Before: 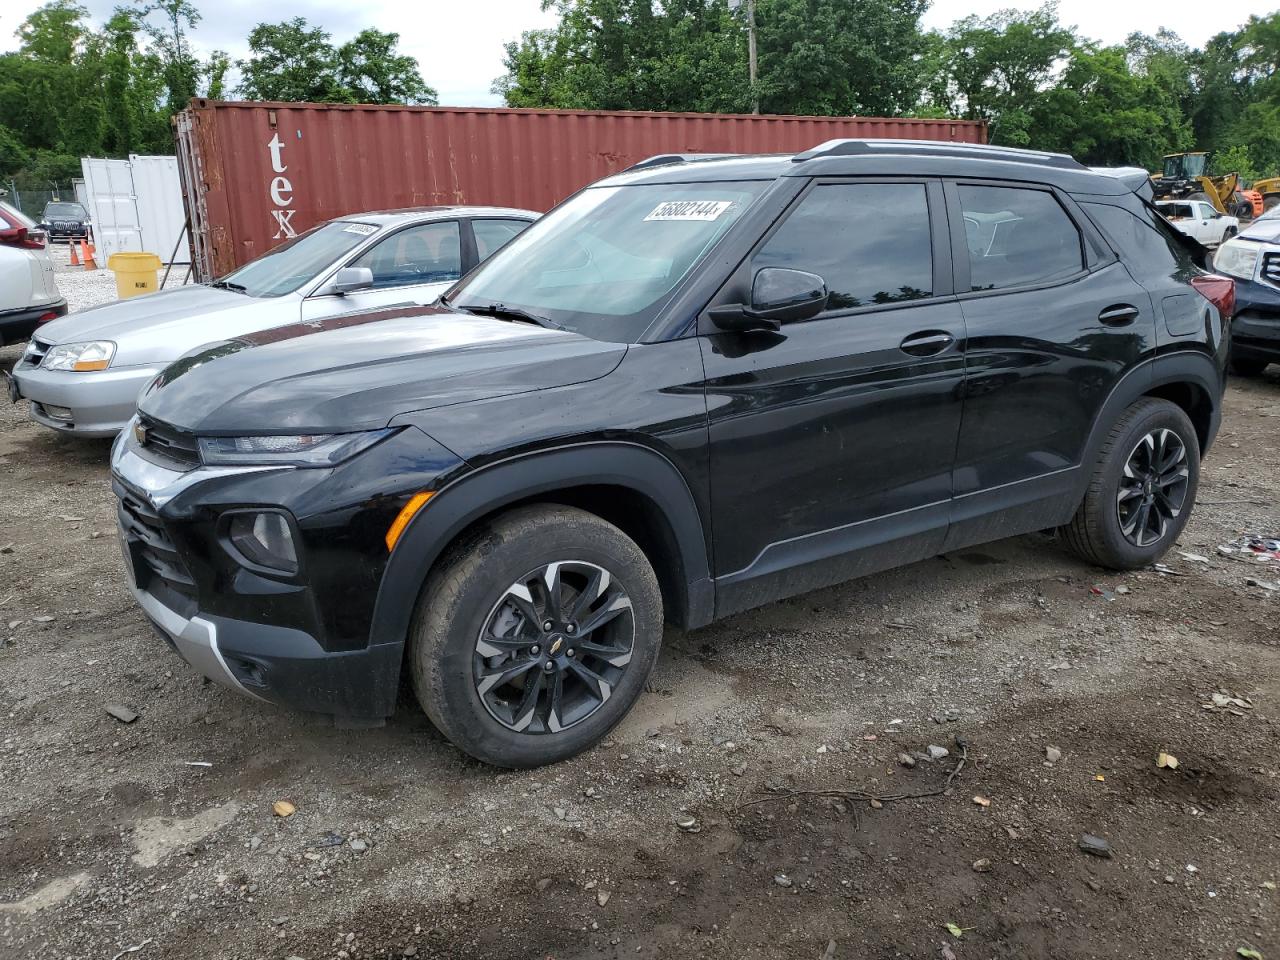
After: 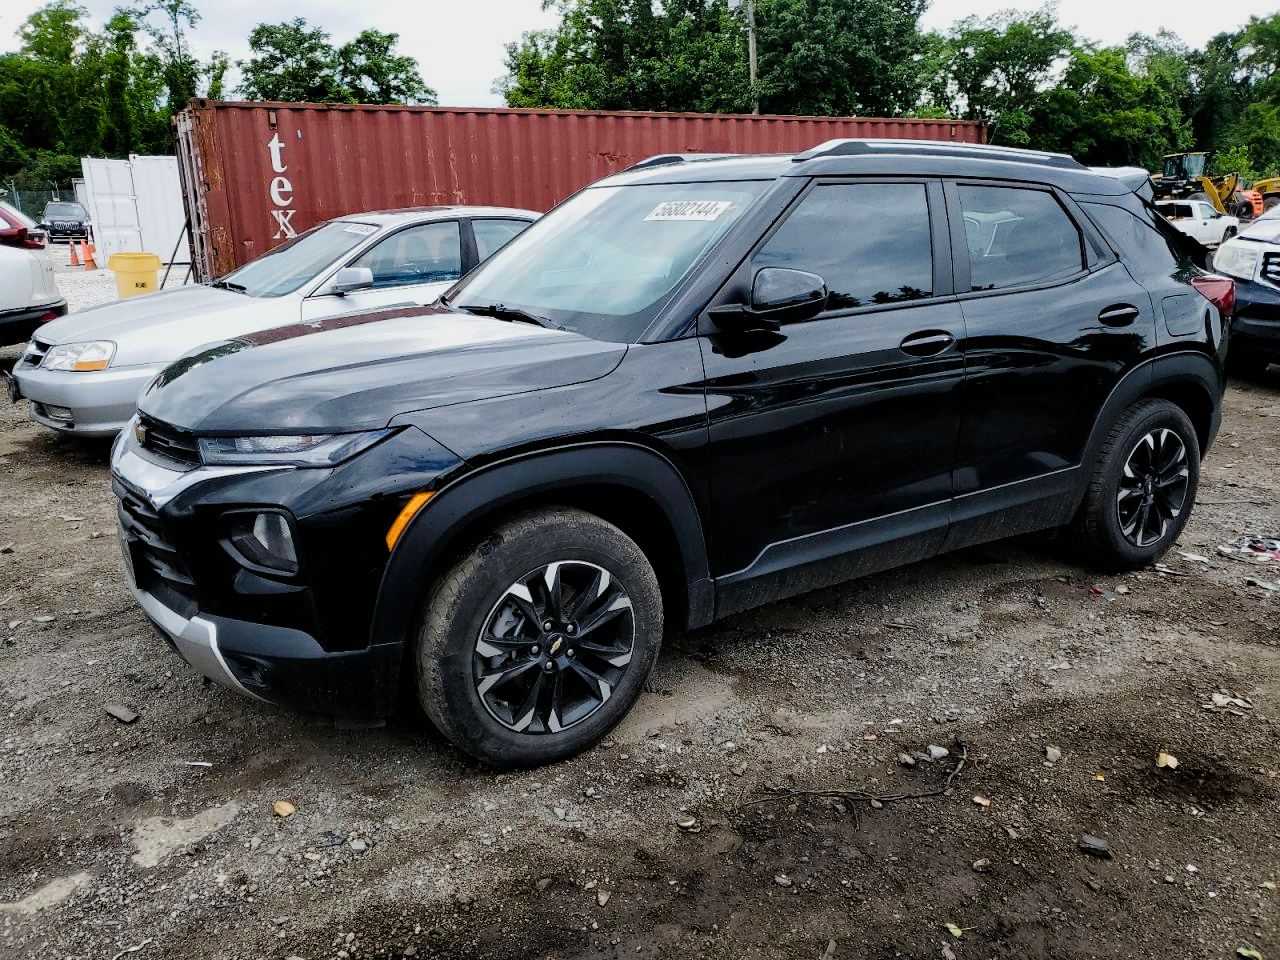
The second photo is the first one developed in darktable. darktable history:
color balance rgb: perceptual saturation grading › global saturation 20%, perceptual saturation grading › highlights -25%, perceptual saturation grading › shadows 50%
filmic rgb: black relative exposure -5 EV, white relative exposure 3.5 EV, hardness 3.19, contrast 1.4, highlights saturation mix -50%
